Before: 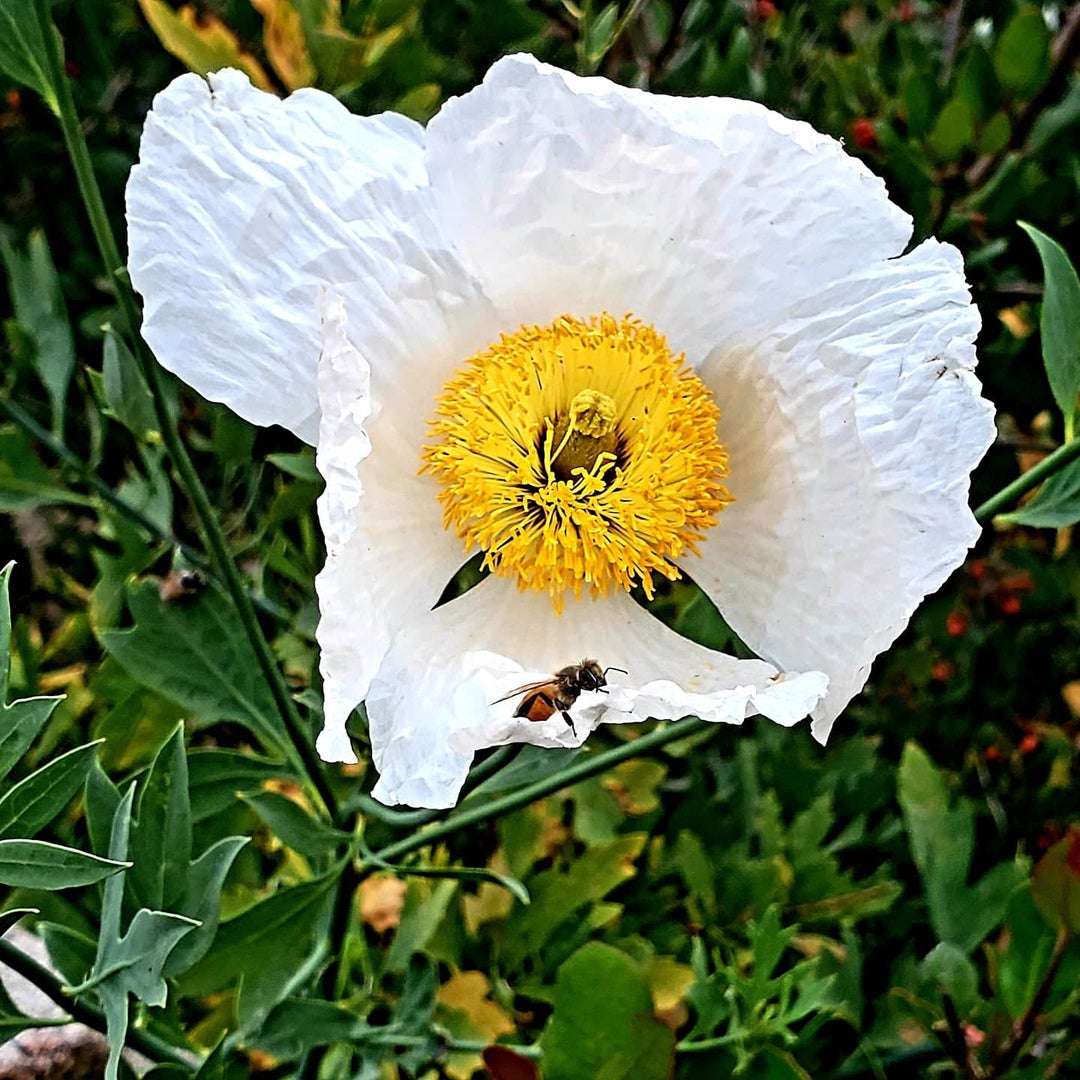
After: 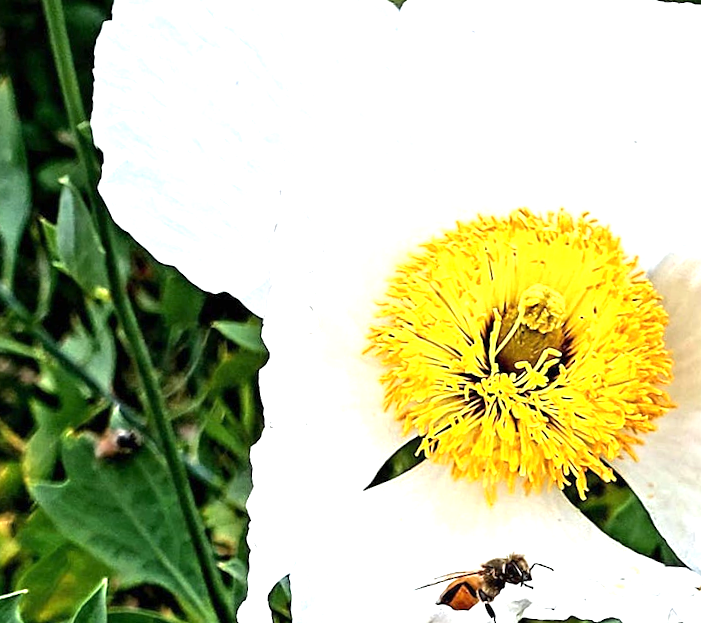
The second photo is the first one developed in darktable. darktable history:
crop and rotate: angle -4.99°, left 2.122%, top 6.945%, right 27.566%, bottom 30.519%
exposure: exposure 0.921 EV, compensate highlight preservation false
white balance: red 0.978, blue 0.999
